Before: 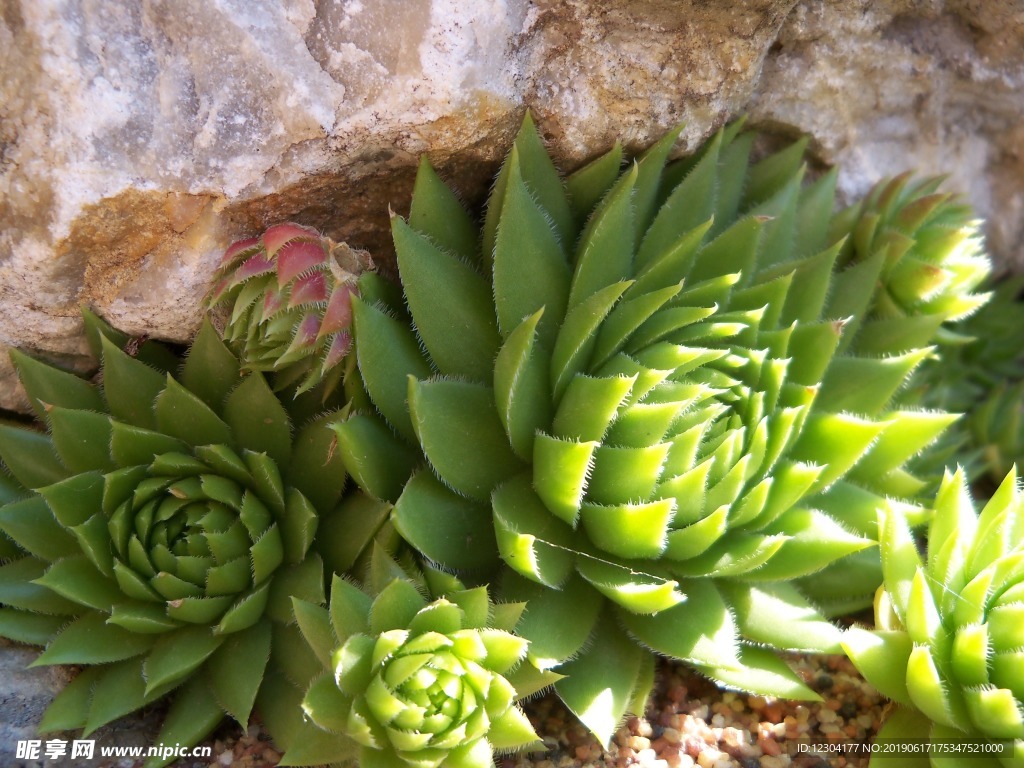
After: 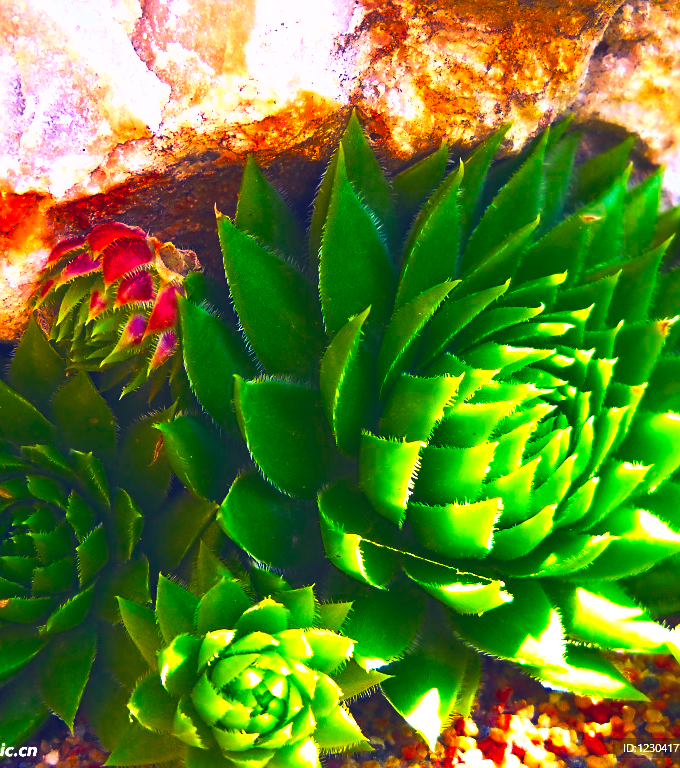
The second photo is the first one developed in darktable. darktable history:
contrast brightness saturation: contrast 0.264, brightness 0.014, saturation 0.877
crop: left 17.079%, right 16.491%
sharpen: on, module defaults
tone curve: curves: ch0 [(0, 0.081) (0.483, 0.453) (0.881, 0.992)], preserve colors none
exposure: black level correction 0, exposure 0.693 EV, compensate highlight preservation false
color balance rgb: shadows lift › luminance -28.925%, shadows lift › chroma 15.205%, shadows lift › hue 270.18°, global offset › luminance 1.984%, perceptual saturation grading › global saturation 73.944%, perceptual saturation grading › shadows -29.976%, global vibrance -1.22%, saturation formula JzAzBz (2021)
tone equalizer: -8 EV -0.002 EV, -7 EV 0.005 EV, -6 EV -0.029 EV, -5 EV 0.021 EV, -4 EV -0.016 EV, -3 EV 0.021 EV, -2 EV -0.086 EV, -1 EV -0.274 EV, +0 EV -0.56 EV, edges refinement/feathering 500, mask exposure compensation -1.57 EV, preserve details no
